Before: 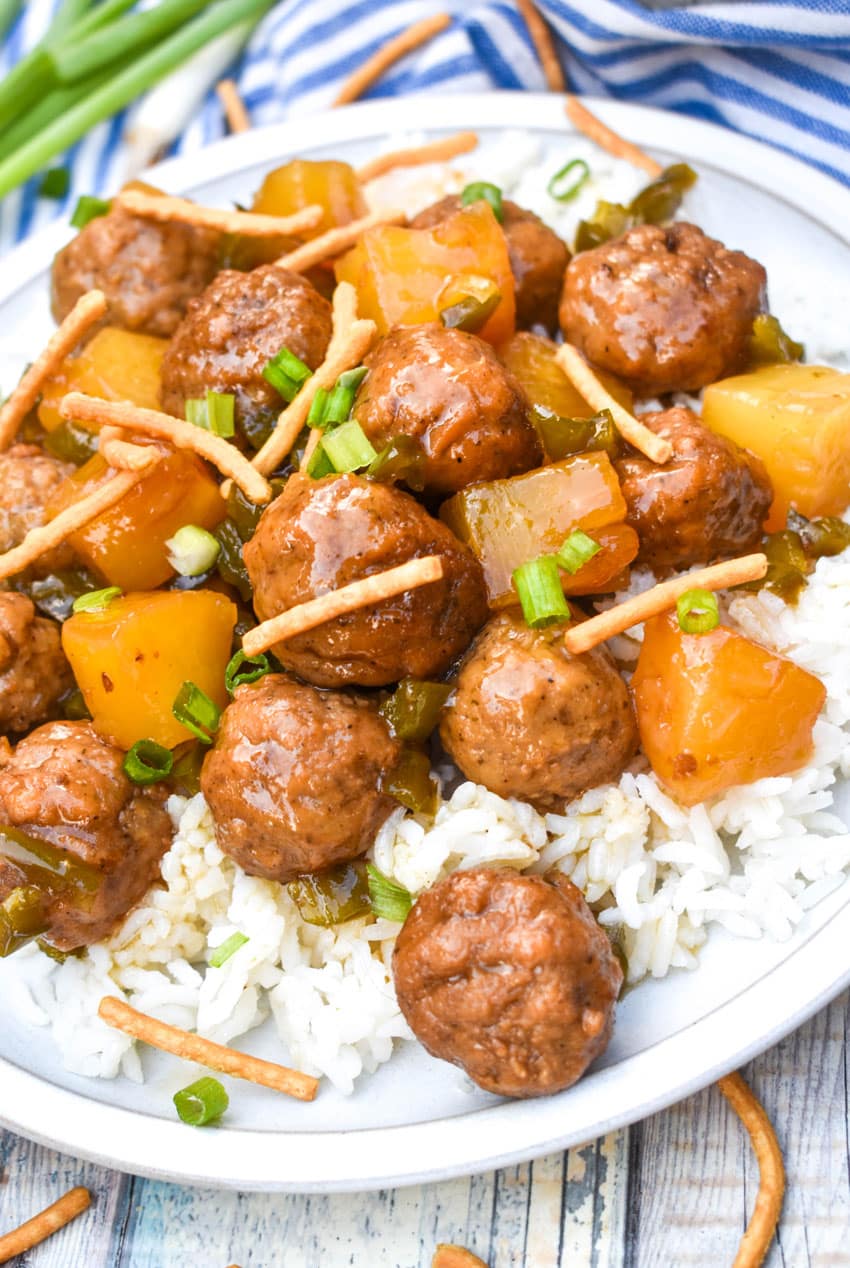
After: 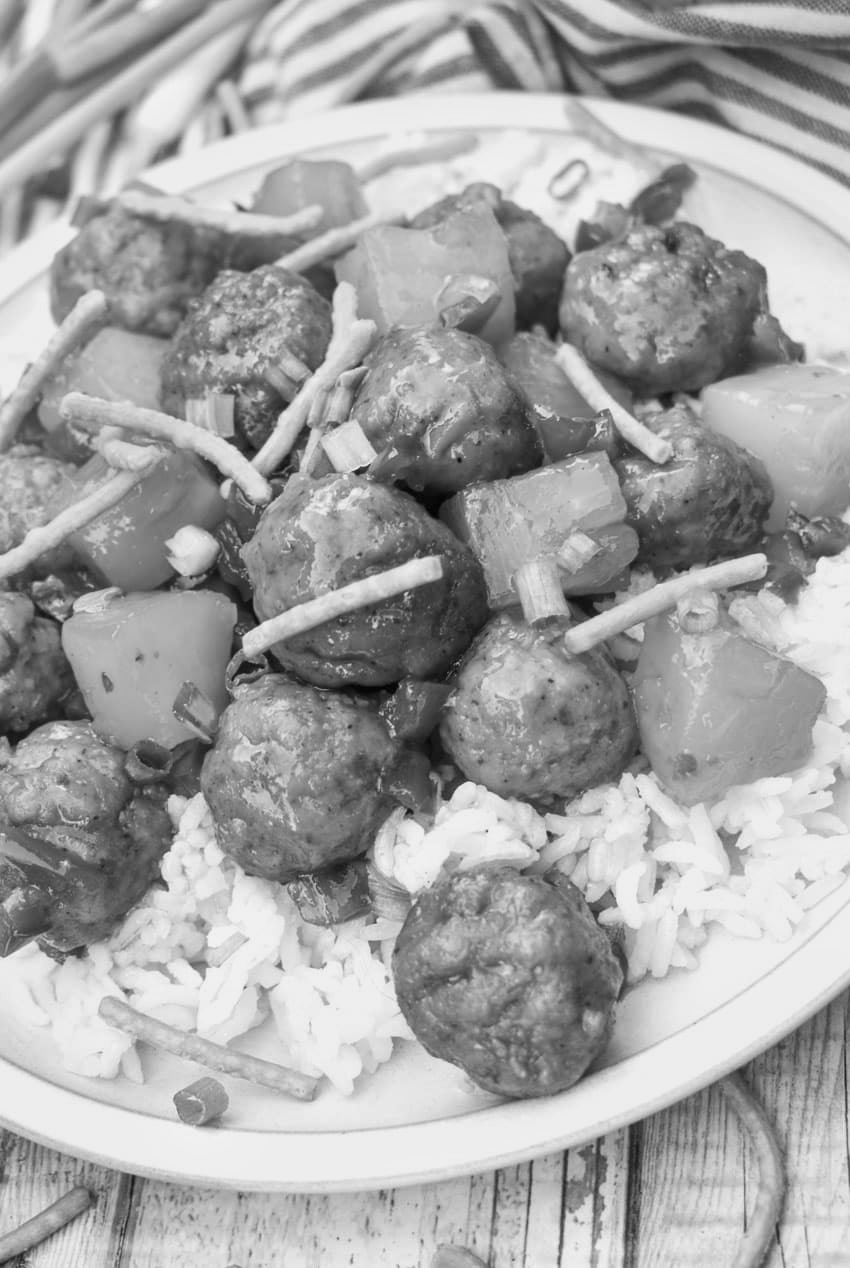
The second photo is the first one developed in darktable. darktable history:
monochrome: a -74.22, b 78.2
color balance rgb: on, module defaults
velvia: on, module defaults
